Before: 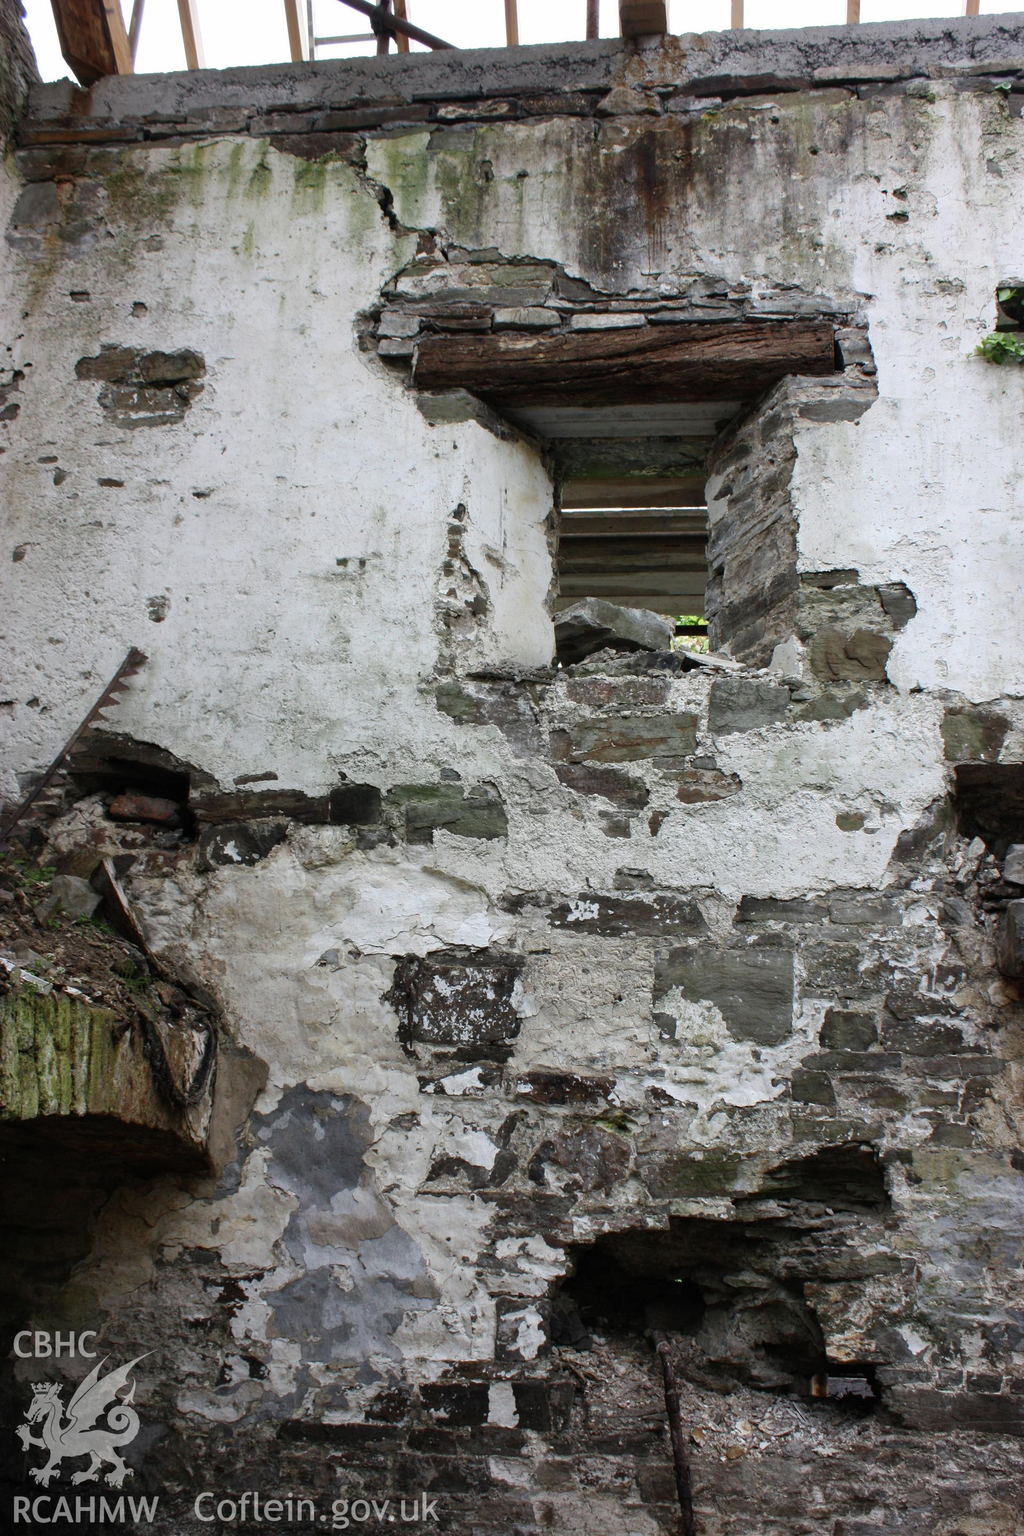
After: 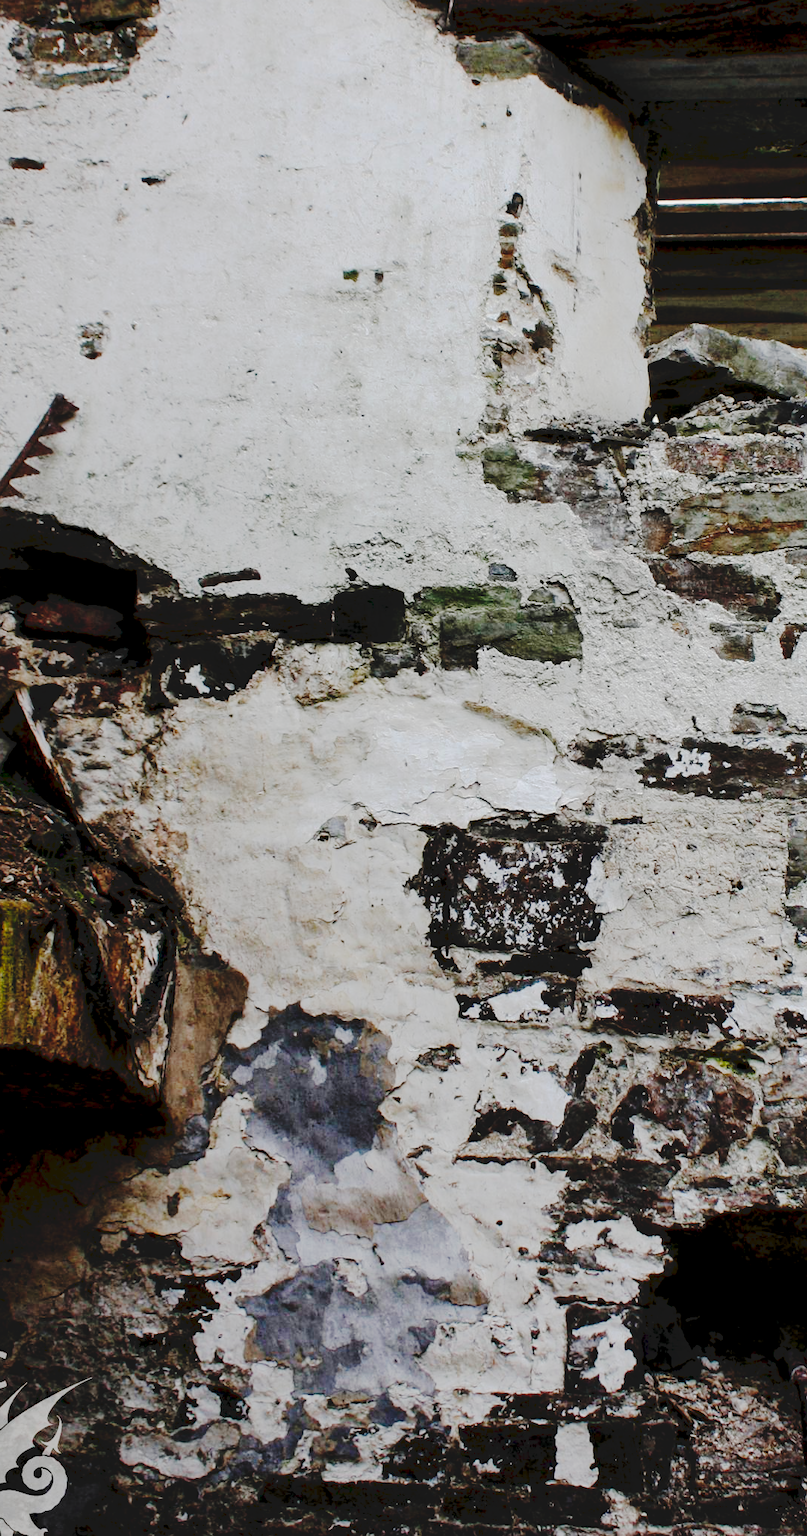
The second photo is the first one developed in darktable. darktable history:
base curve: curves: ch0 [(0, 0) (0.036, 0.01) (0.123, 0.254) (0.258, 0.504) (0.507, 0.748) (1, 1)], preserve colors none
tone curve: curves: ch0 [(0, 0) (0.003, 0.08) (0.011, 0.088) (0.025, 0.104) (0.044, 0.122) (0.069, 0.141) (0.1, 0.161) (0.136, 0.181) (0.177, 0.209) (0.224, 0.246) (0.277, 0.293) (0.335, 0.343) (0.399, 0.399) (0.468, 0.464) (0.543, 0.54) (0.623, 0.616) (0.709, 0.694) (0.801, 0.757) (0.898, 0.821) (1, 1)], preserve colors none
crop: left 8.966%, top 23.852%, right 34.699%, bottom 4.703%
exposure: black level correction 0.006, exposure -0.226 EV, compensate highlight preservation false
